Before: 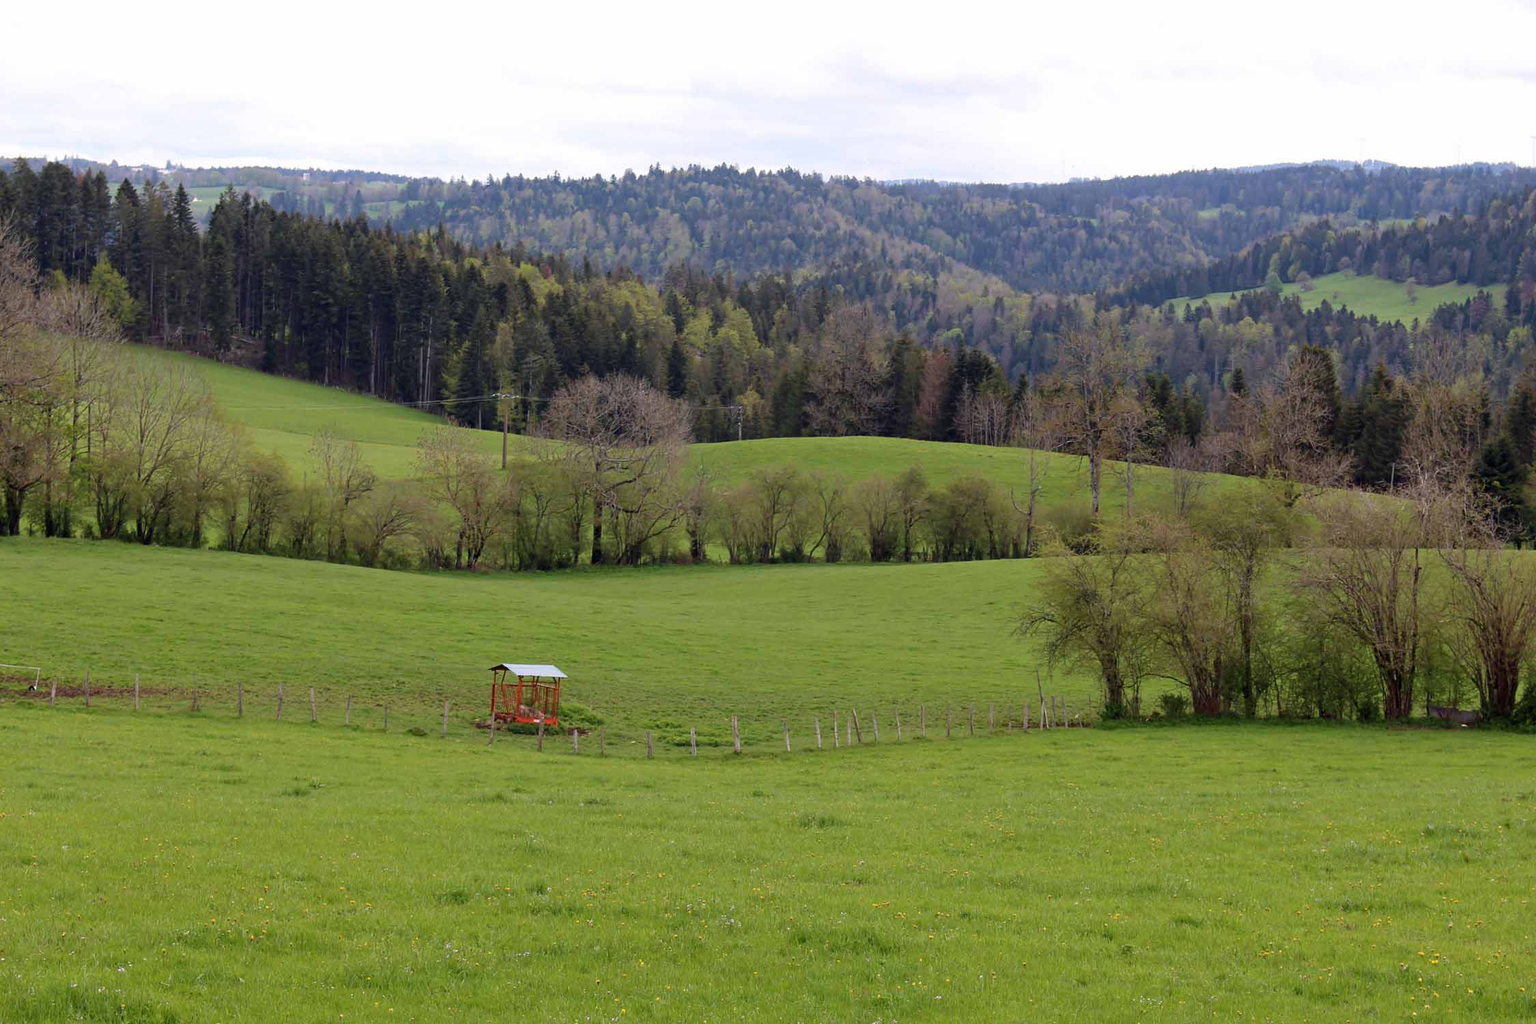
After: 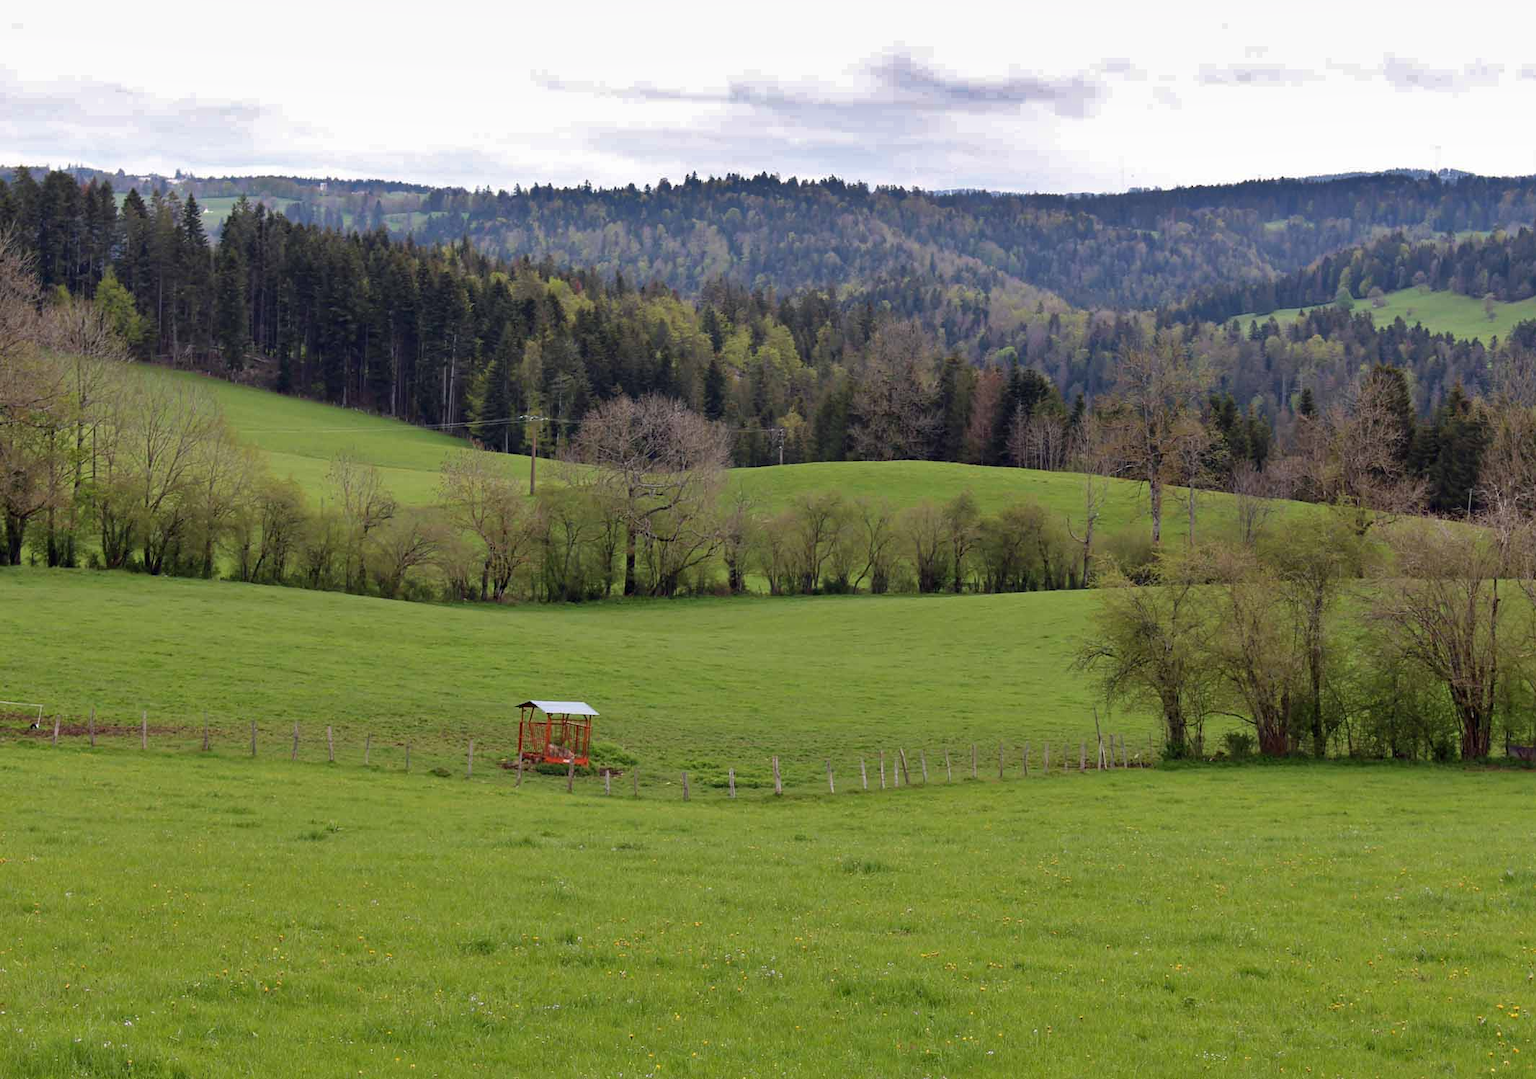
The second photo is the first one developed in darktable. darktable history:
crop and rotate: left 0%, right 5.232%
shadows and highlights: shadows 17.83, highlights -83.74, highlights color adjustment 49.71%, soften with gaussian
